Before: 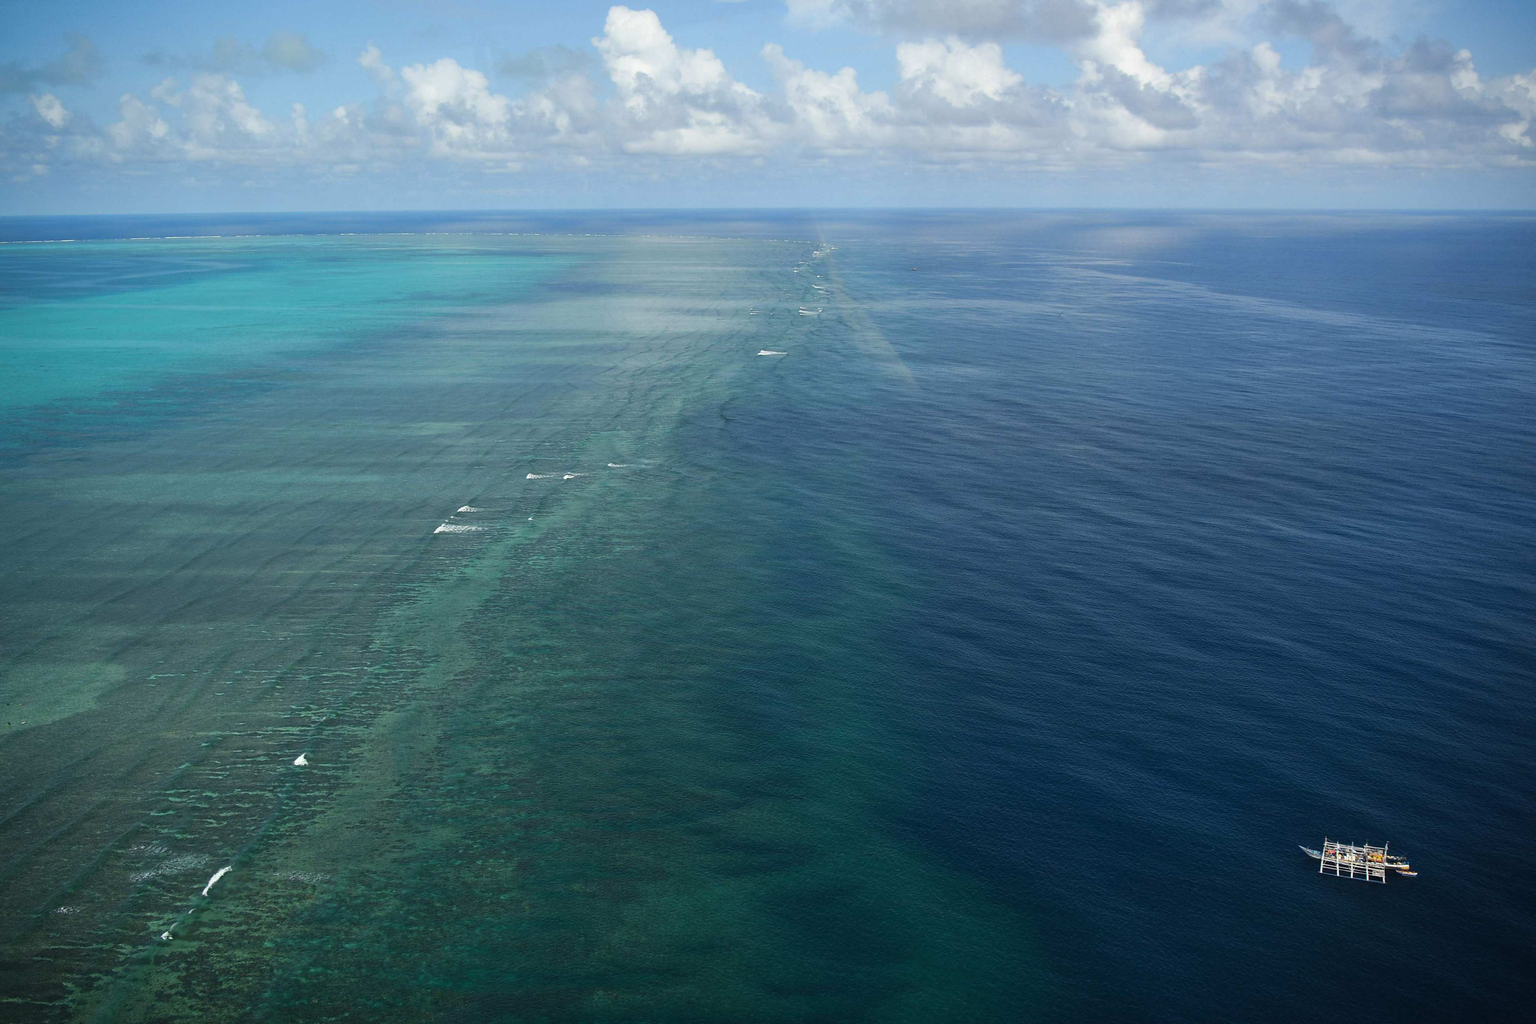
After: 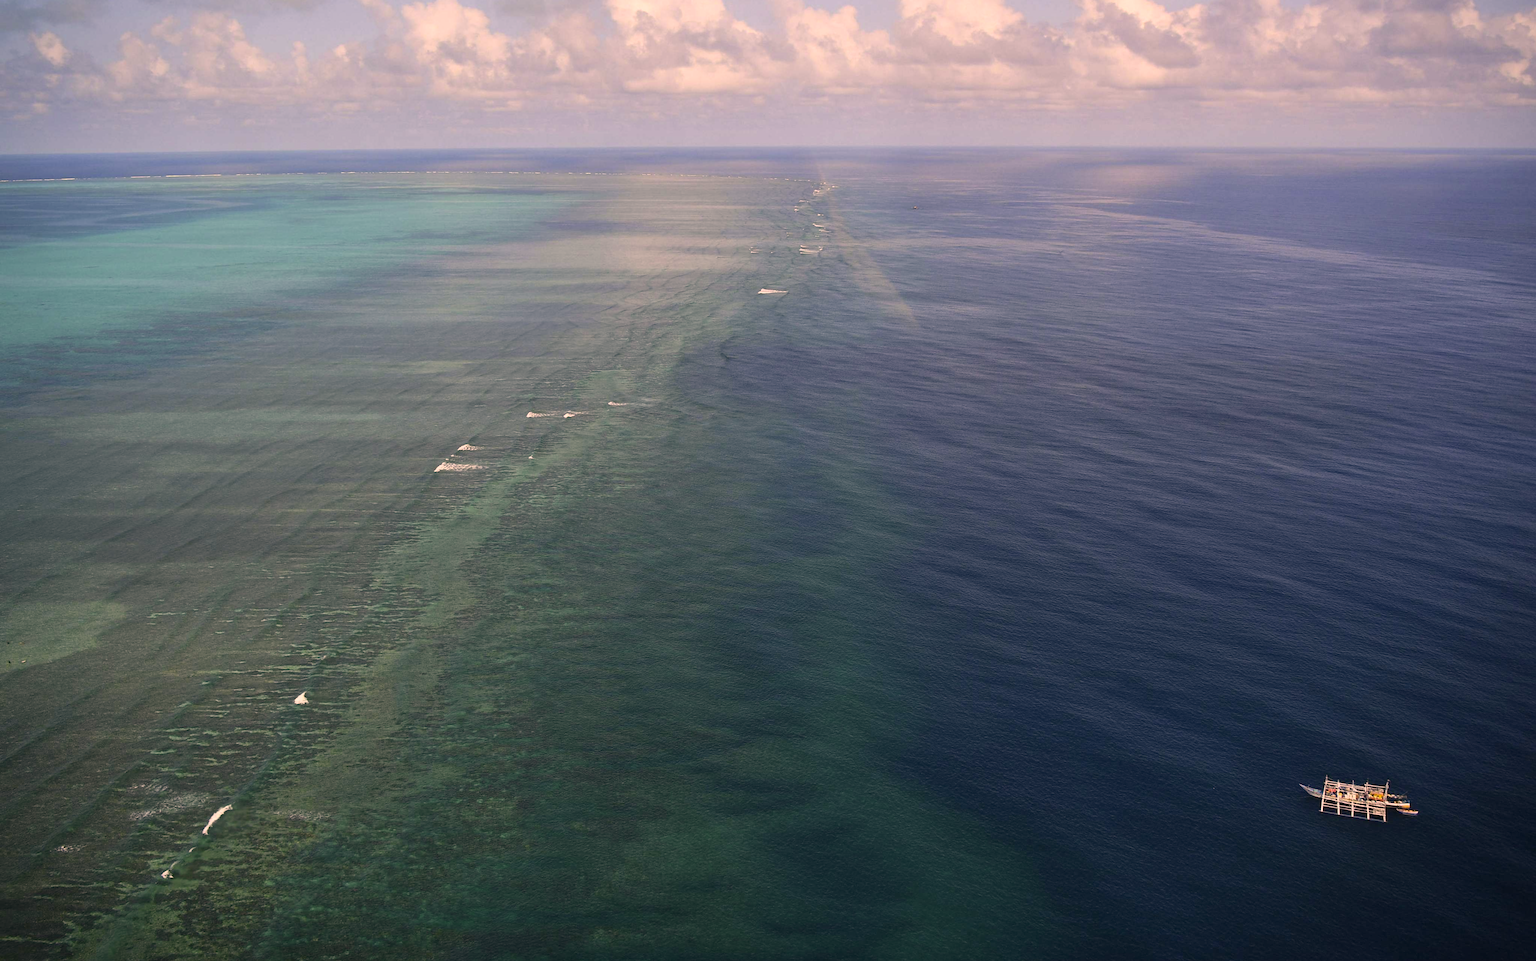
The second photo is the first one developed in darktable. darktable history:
color correction: highlights a* 20.76, highlights b* 19.71
crop and rotate: top 6.074%
